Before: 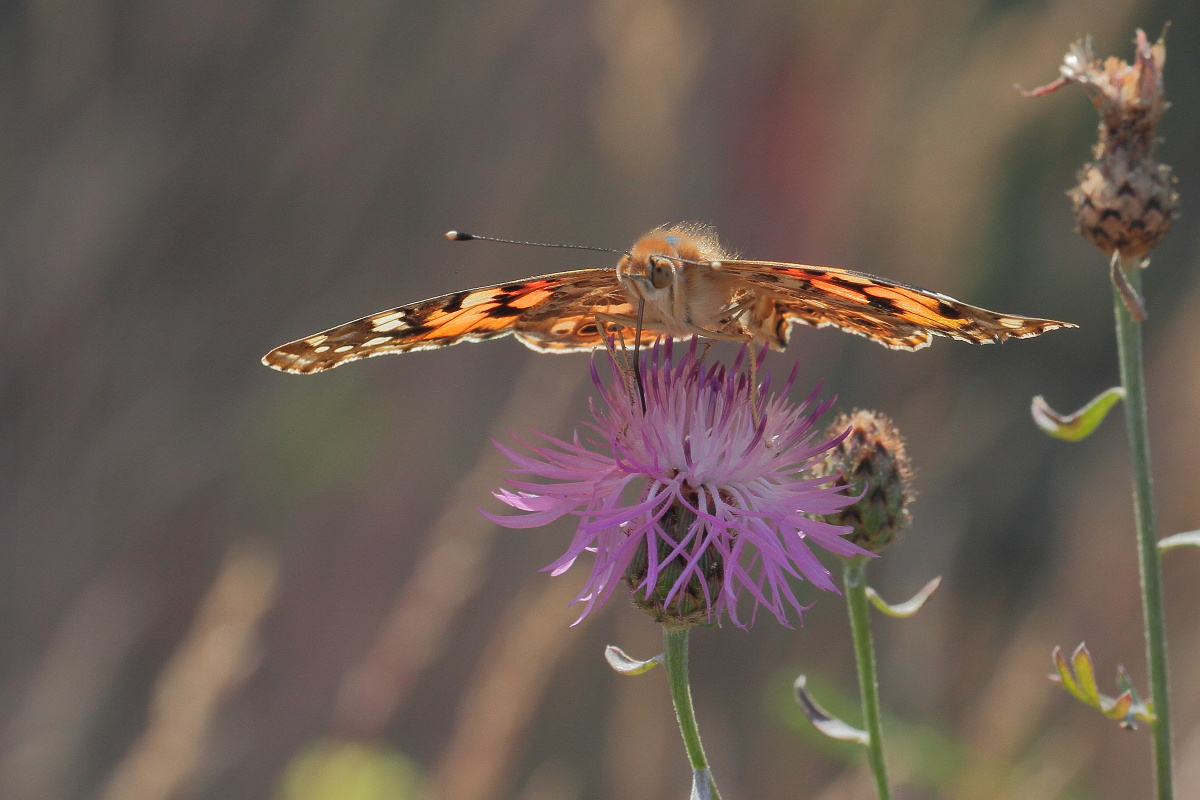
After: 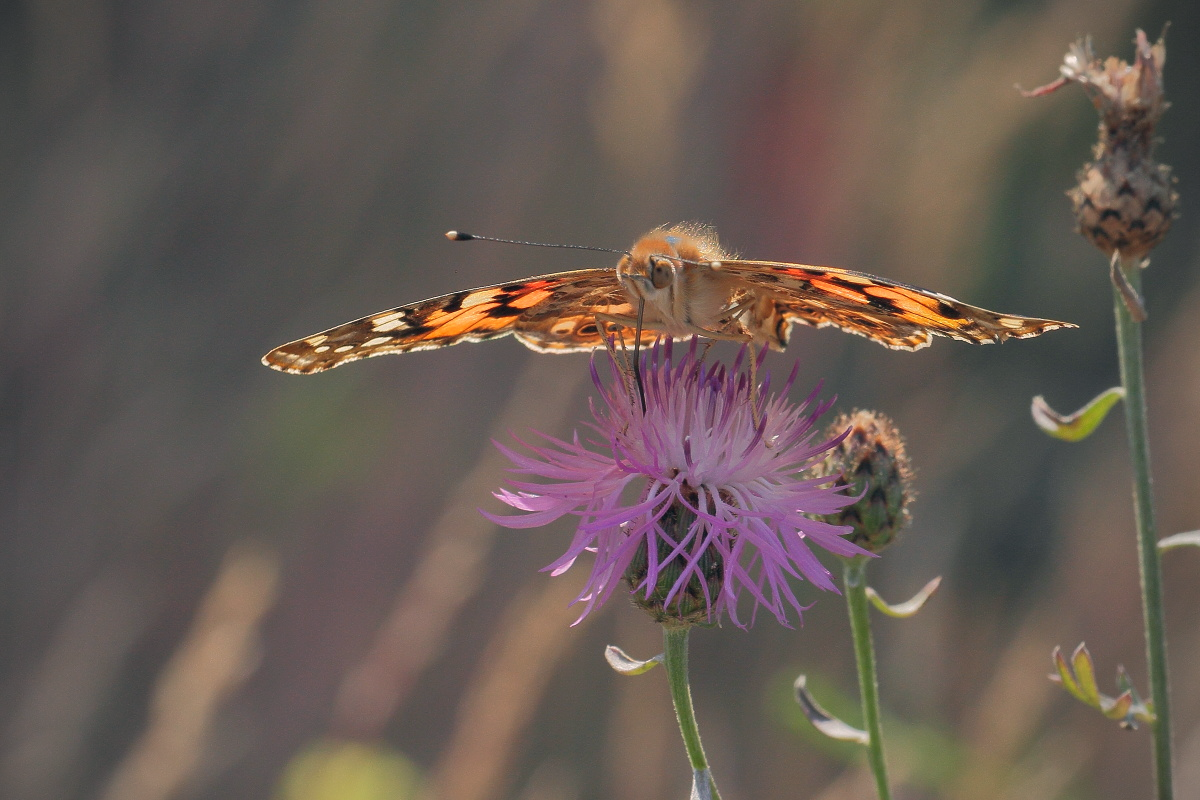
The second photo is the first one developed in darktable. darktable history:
vignetting: fall-off radius 60.95%, unbound false
color correction: highlights a* 5.48, highlights b* 5.32, shadows a* -4.49, shadows b* -5.16
